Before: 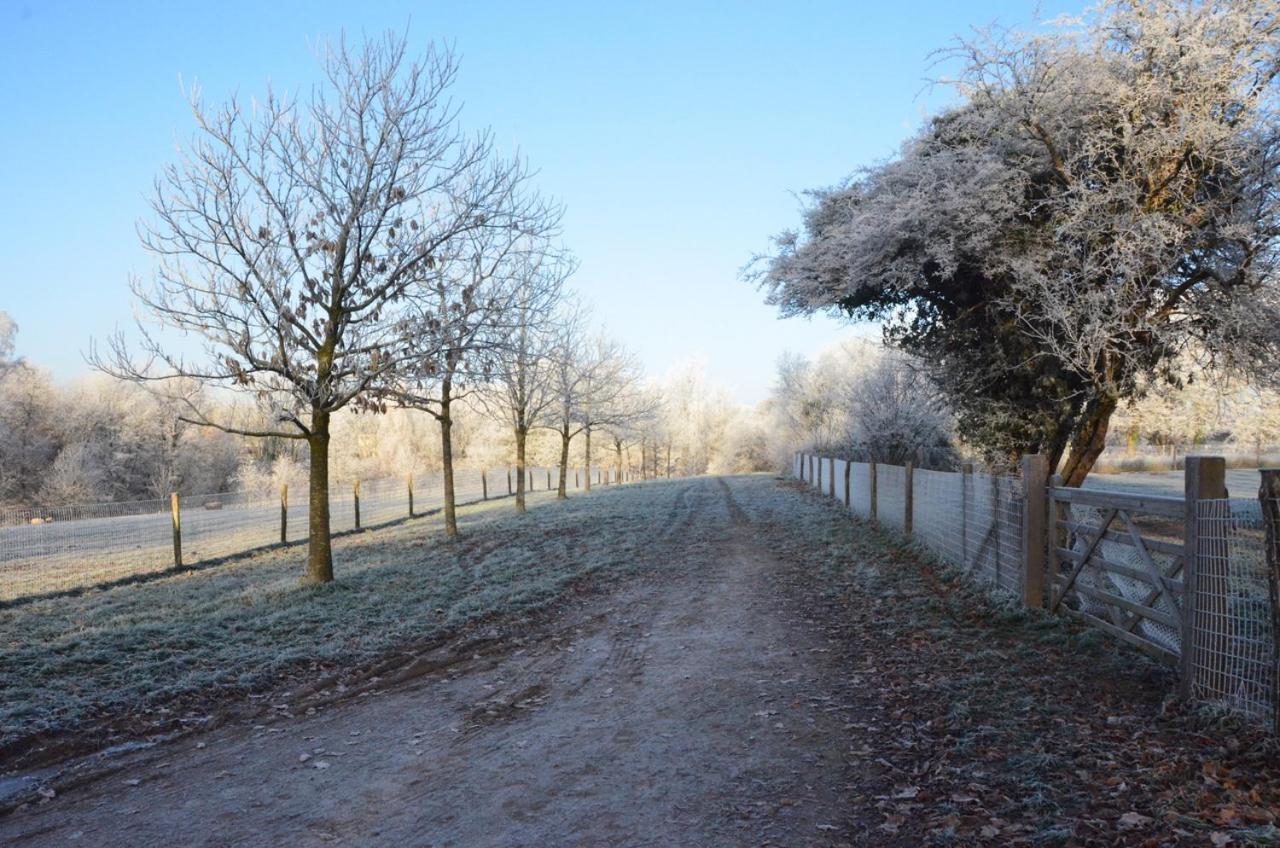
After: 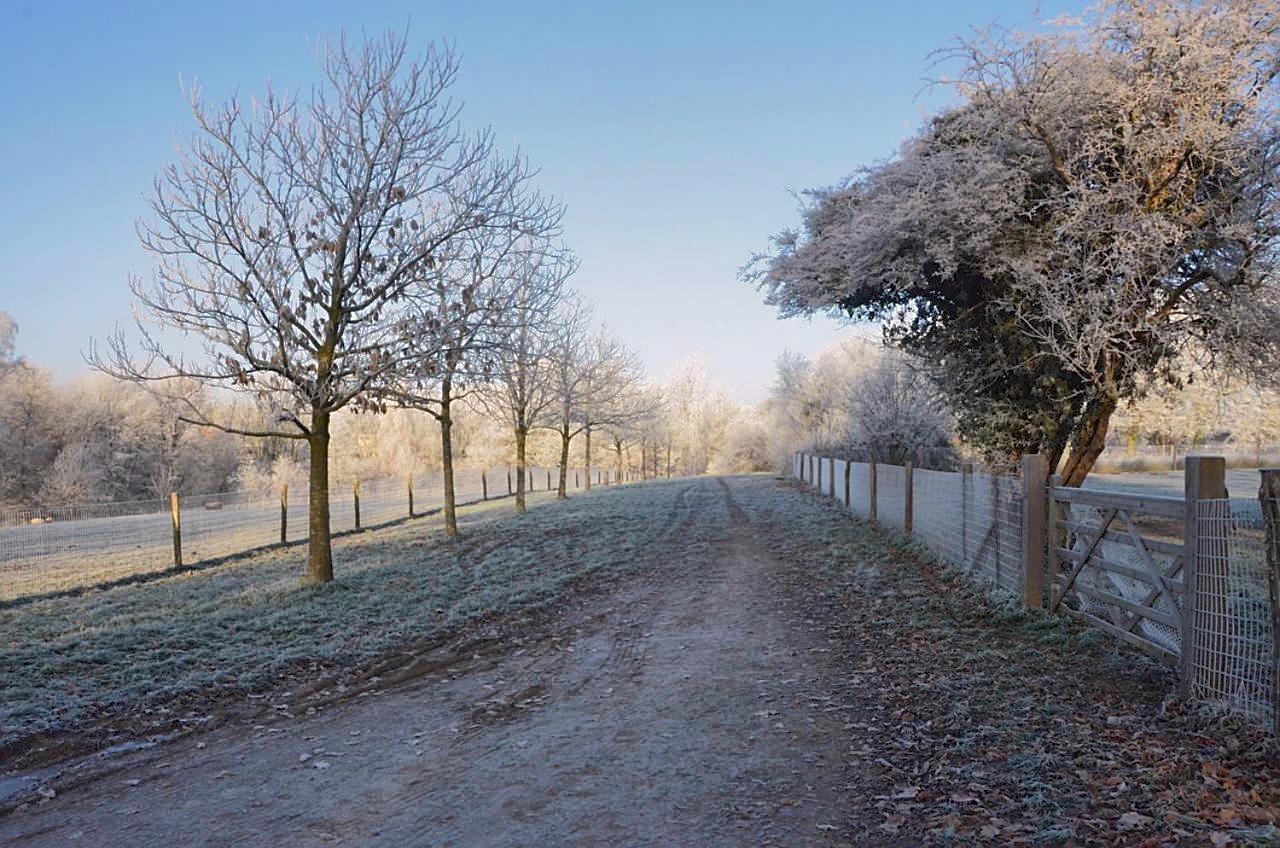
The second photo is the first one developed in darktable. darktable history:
shadows and highlights: on, module defaults
graduated density: density 0.38 EV, hardness 21%, rotation -6.11°, saturation 32%
sharpen: on, module defaults
